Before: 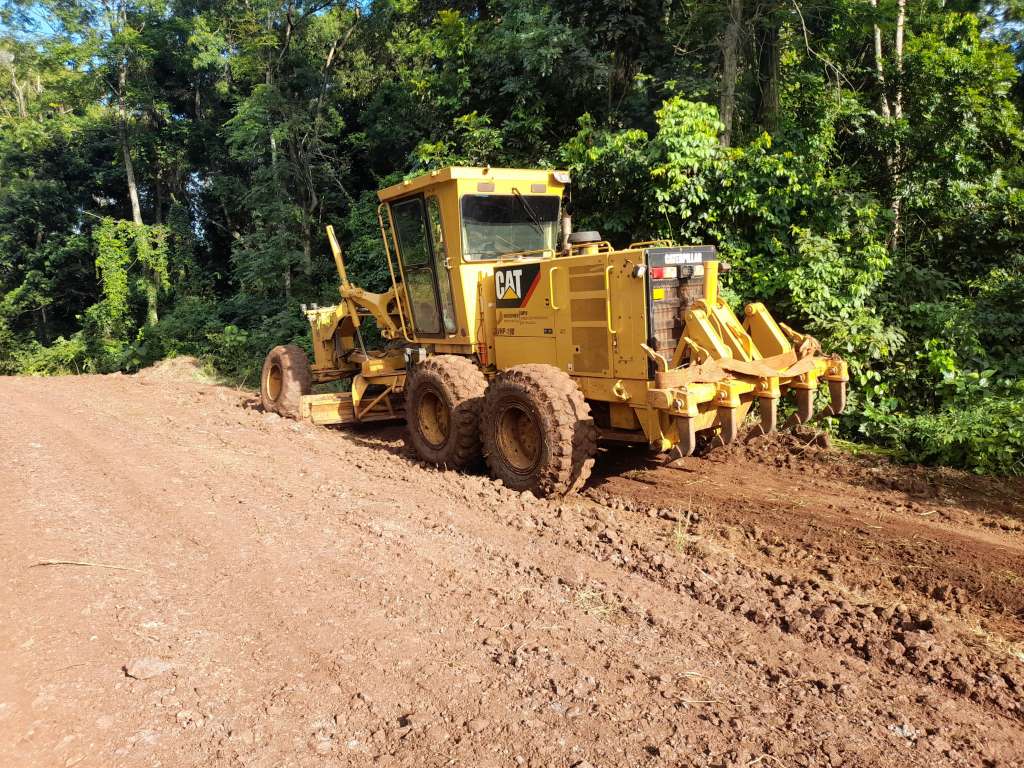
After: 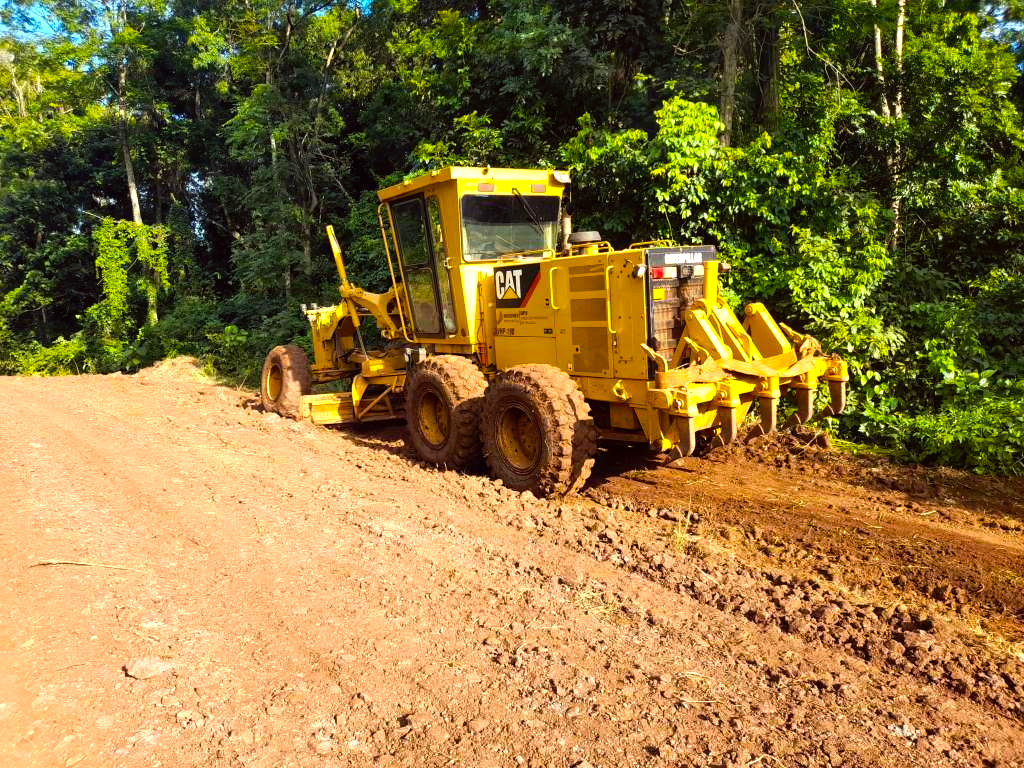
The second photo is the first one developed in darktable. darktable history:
color balance rgb: highlights gain › chroma 0.269%, highlights gain › hue 330.78°, linear chroma grading › global chroma 15.443%, perceptual saturation grading › global saturation 19.727%, perceptual brilliance grading › highlights 10.823%, perceptual brilliance grading › shadows -11.542%, global vibrance 20%
color correction: highlights a* -0.882, highlights b* 4.47, shadows a* 3.55
